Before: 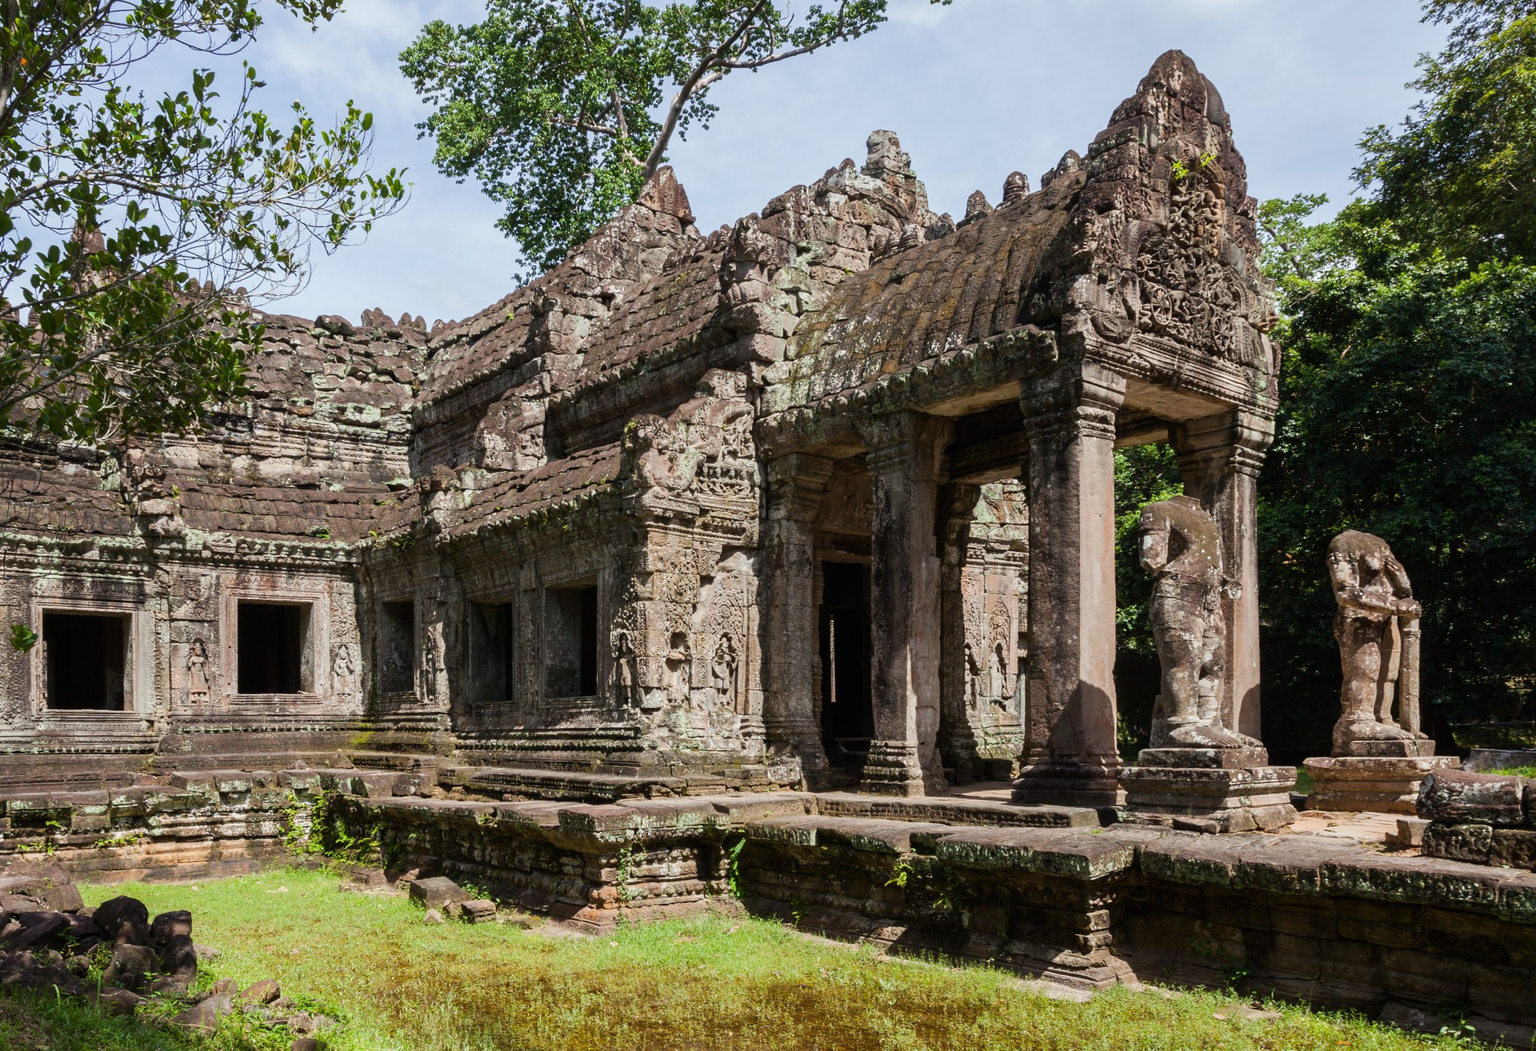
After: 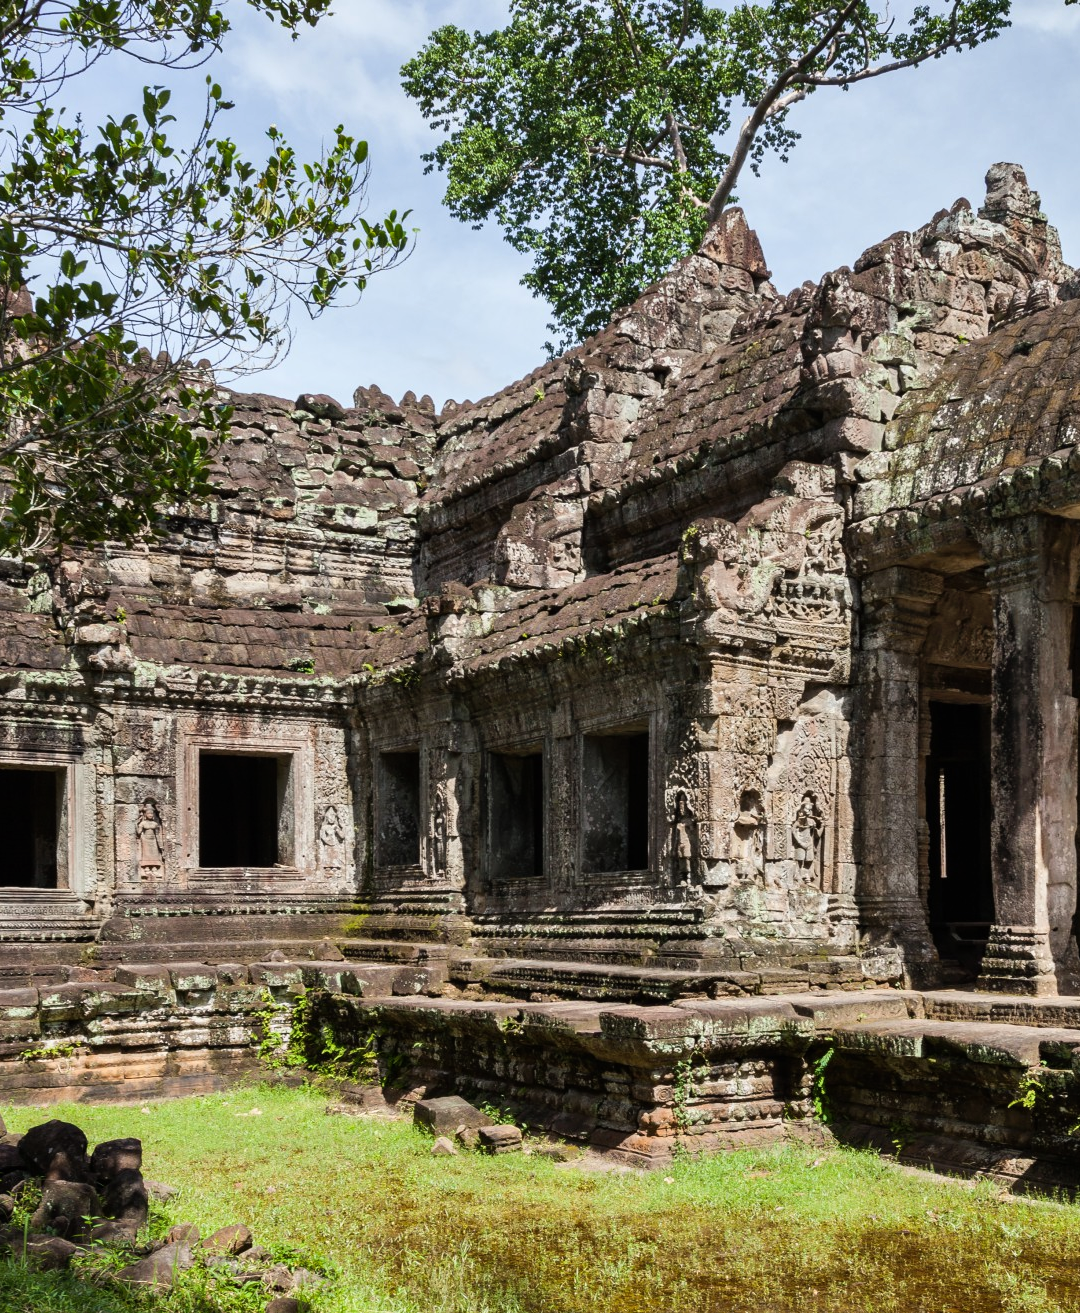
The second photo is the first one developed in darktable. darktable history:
shadows and highlights: shadows color adjustment 97.66%, soften with gaussian
crop: left 5.114%, right 38.589%
rgb curve: curves: ch0 [(0, 0) (0.078, 0.051) (0.929, 0.956) (1, 1)], compensate middle gray true
